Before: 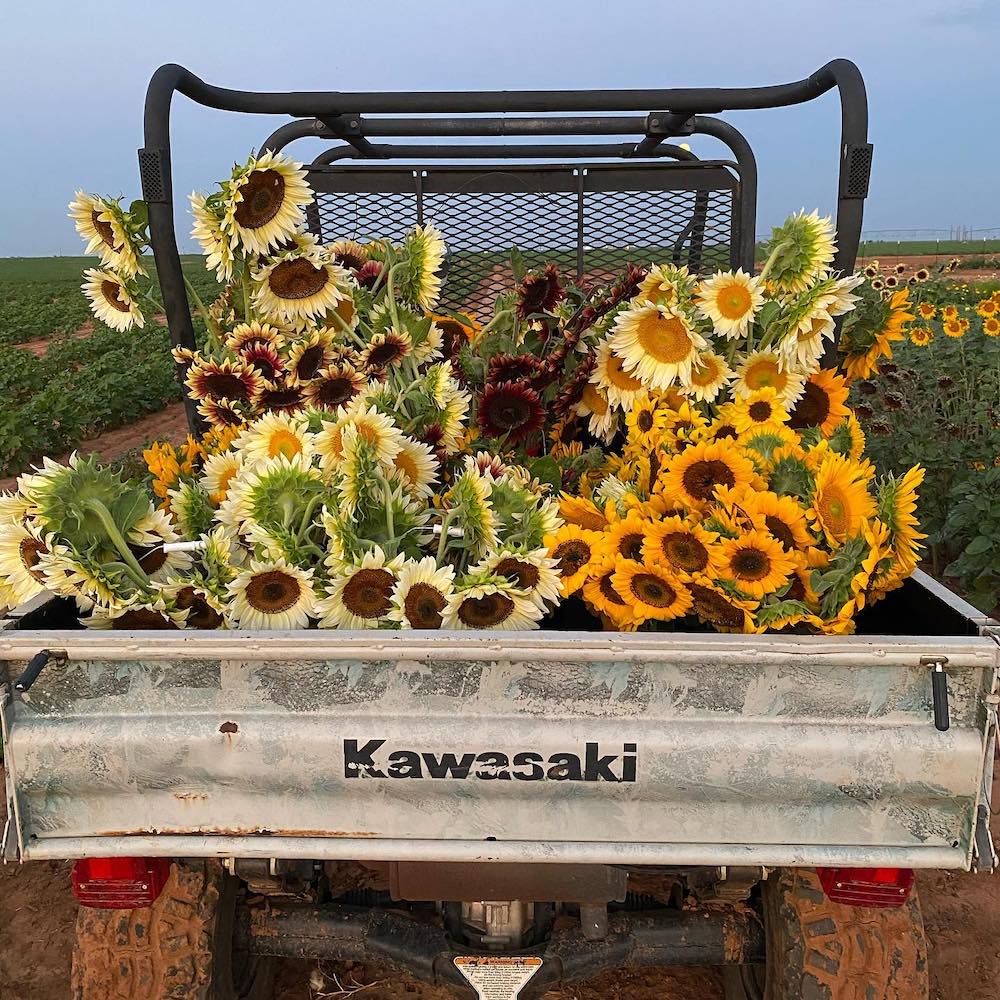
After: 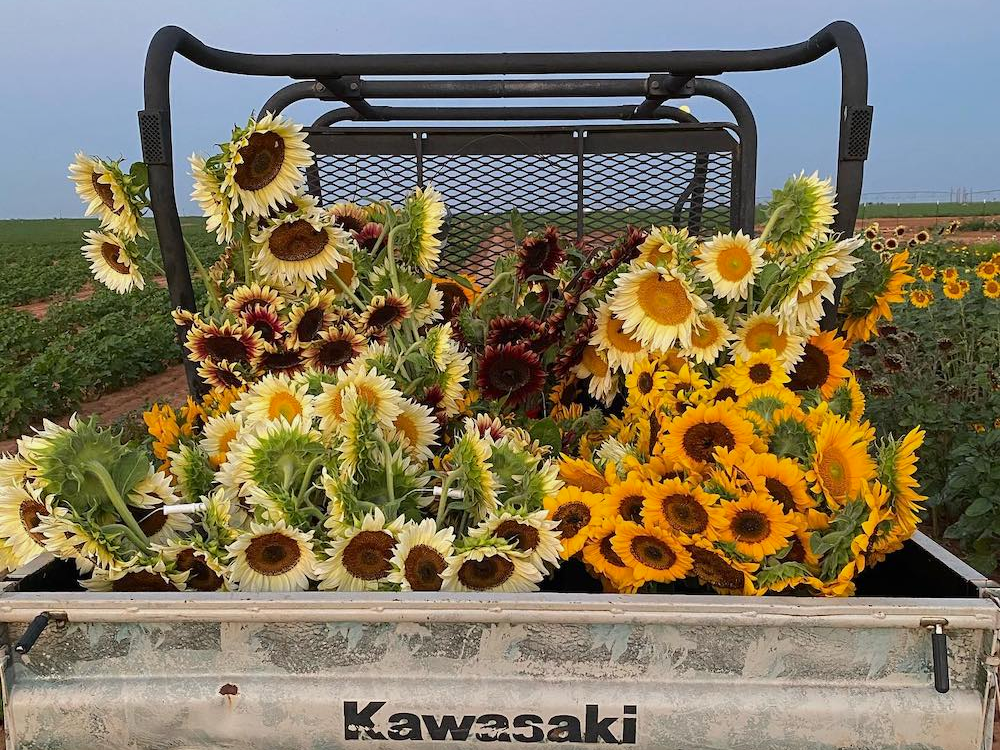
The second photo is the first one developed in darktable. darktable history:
crop: top 3.857%, bottom 21.132%
shadows and highlights: shadows -20, white point adjustment -2, highlights -35
